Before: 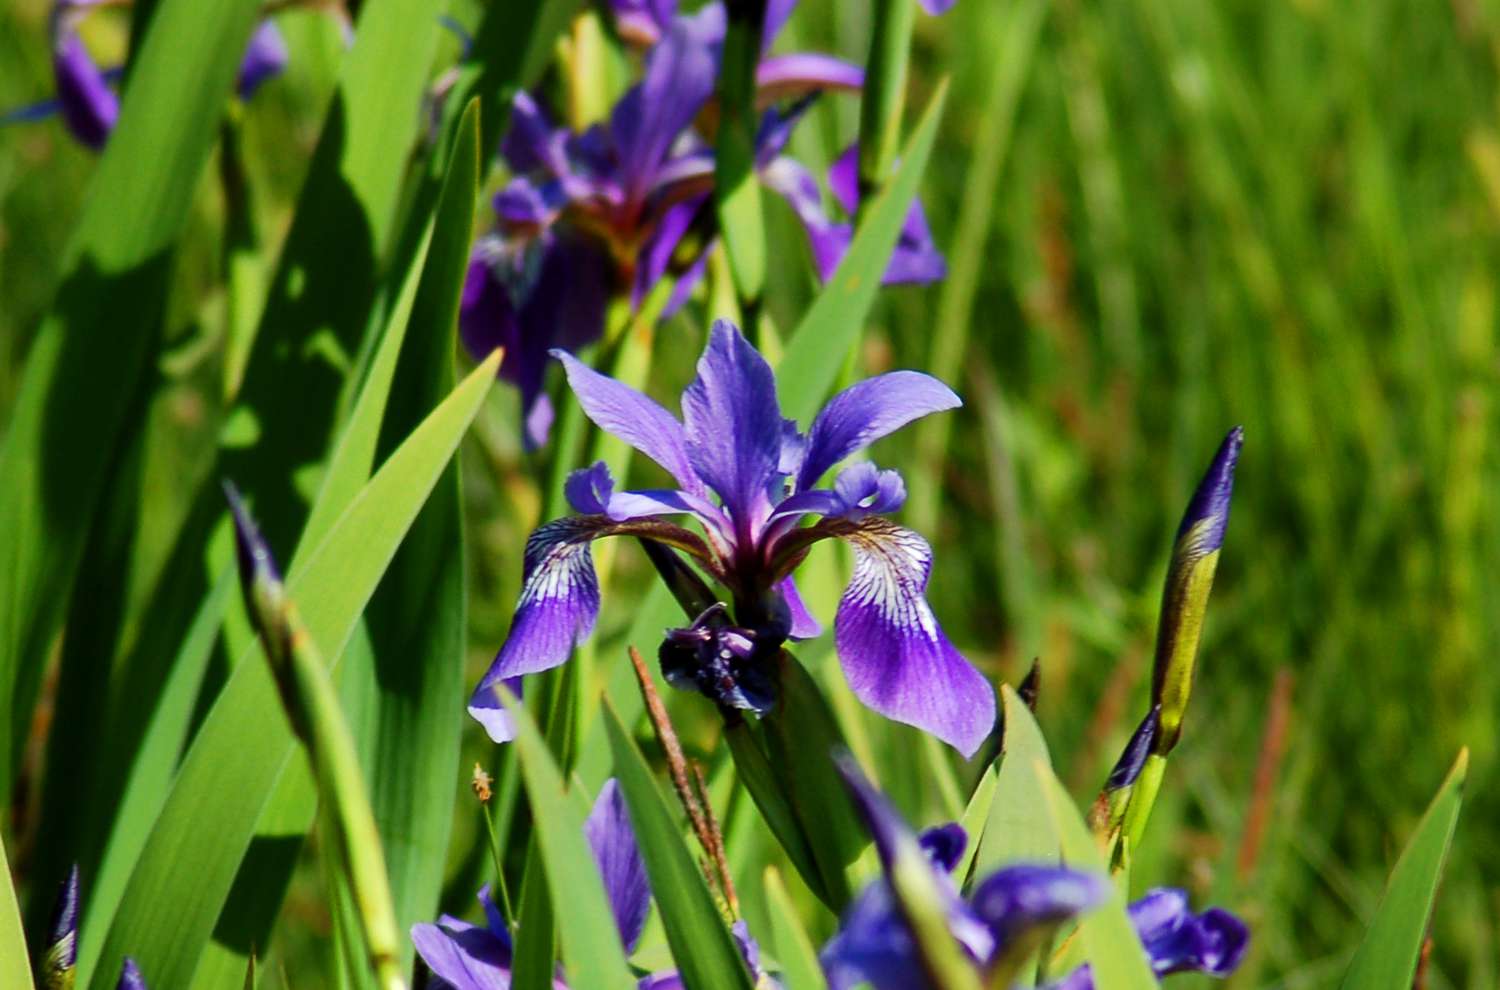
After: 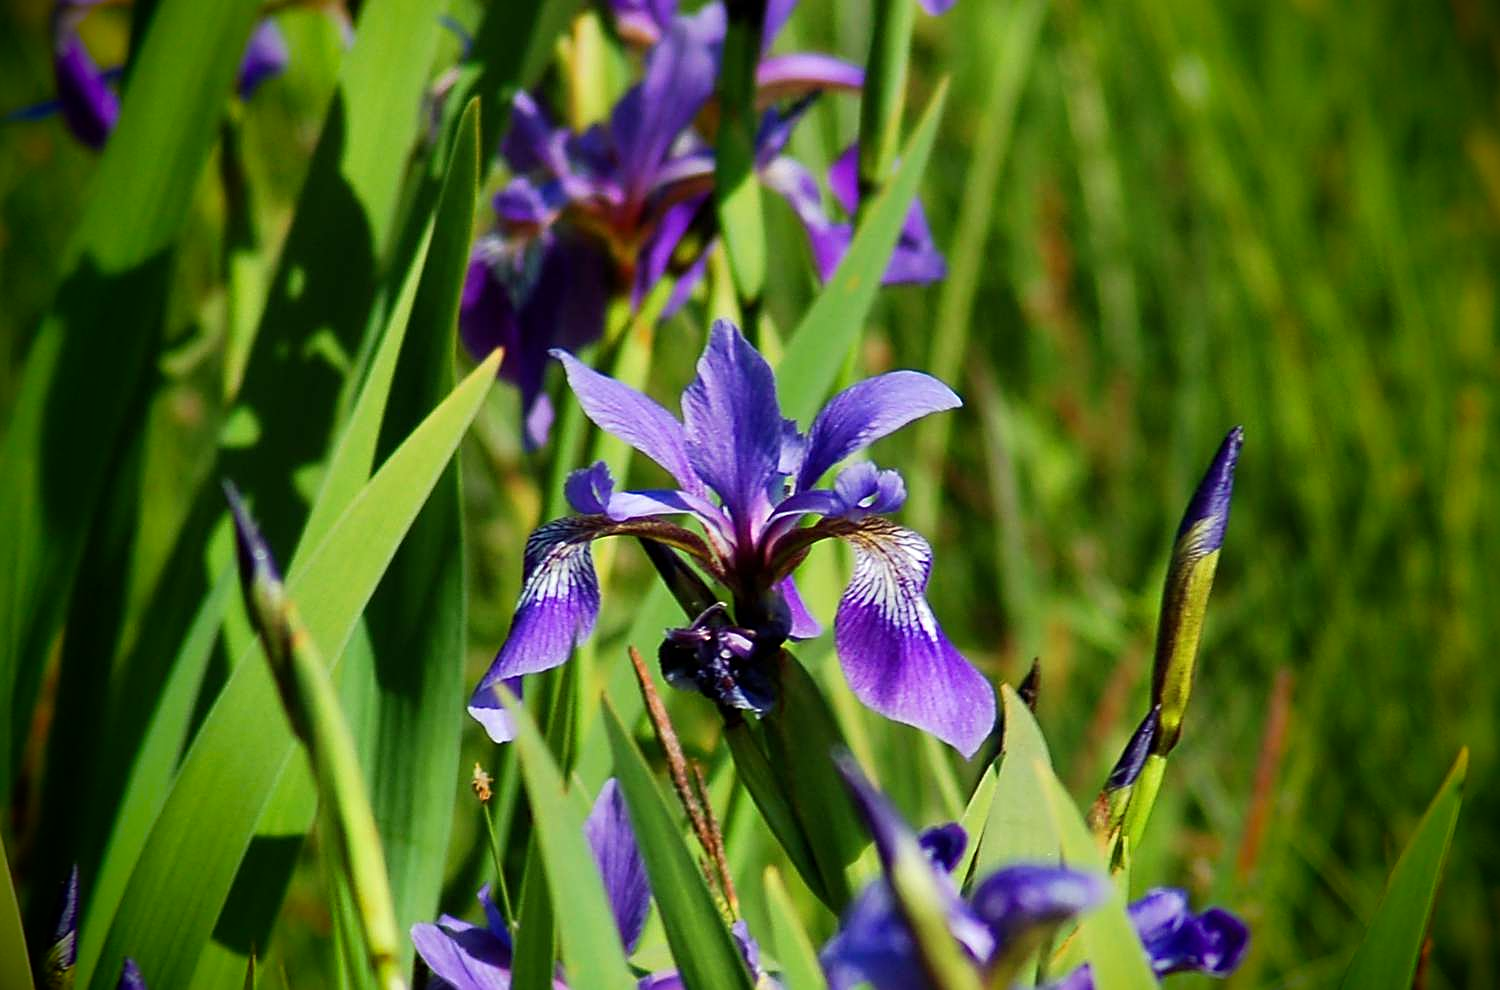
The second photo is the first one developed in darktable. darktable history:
vignetting: fall-off start 71.94%, brightness -0.983, saturation 0.497
sharpen: on, module defaults
